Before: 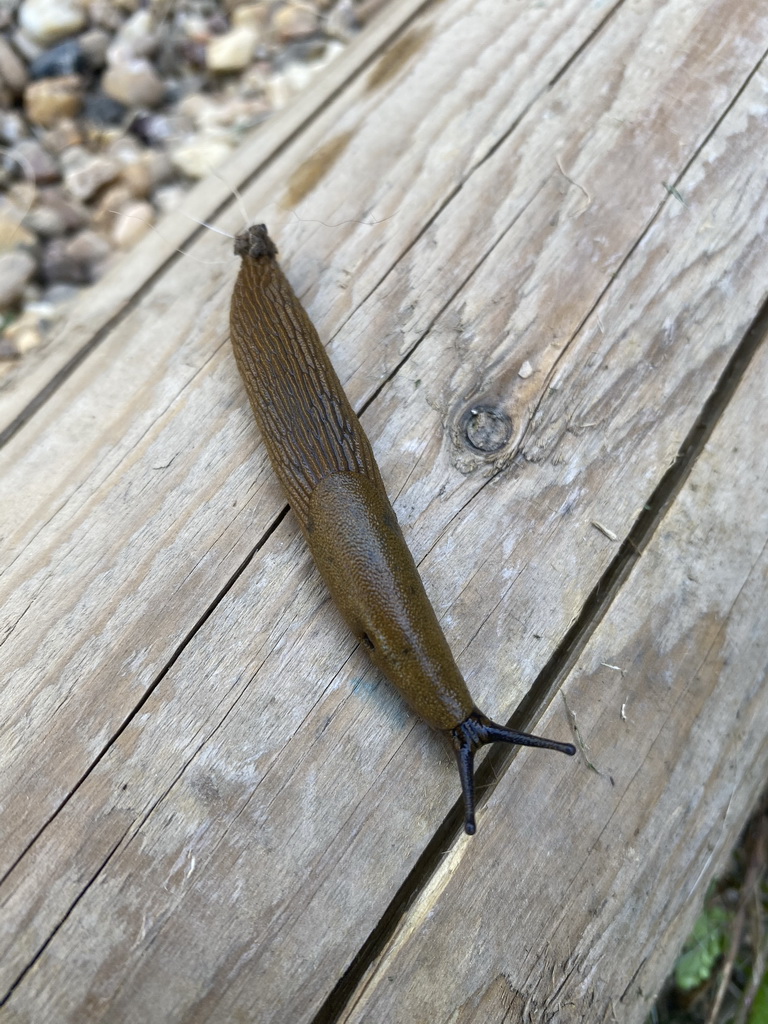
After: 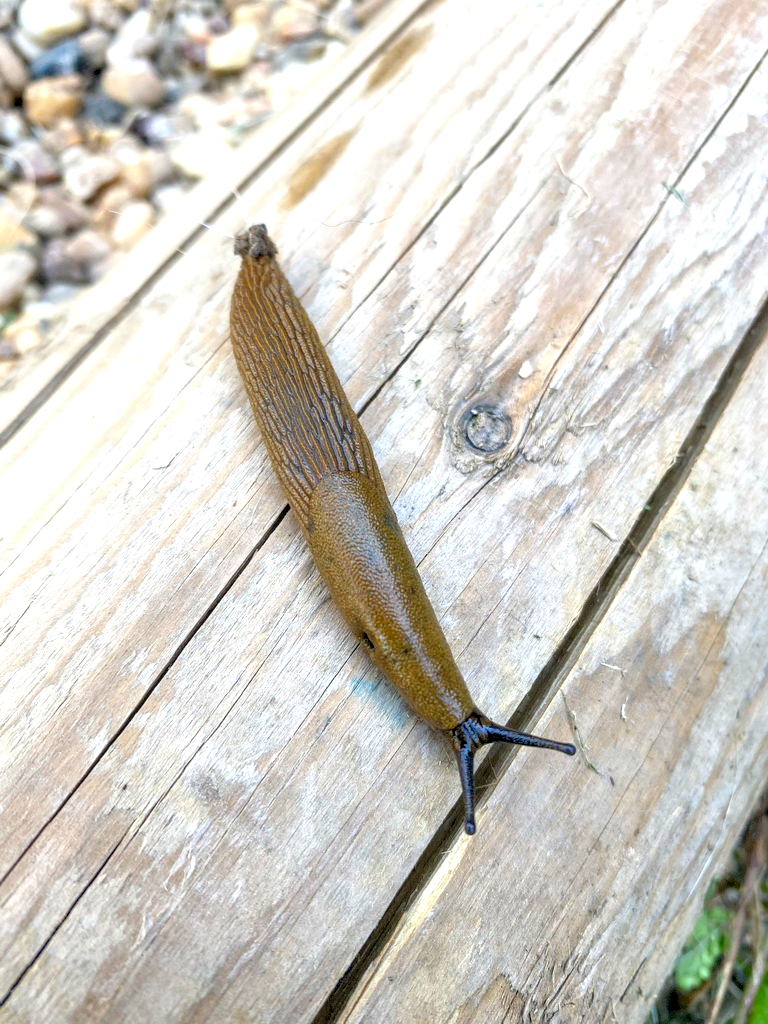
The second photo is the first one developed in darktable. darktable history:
levels: levels [0.036, 0.364, 0.827]
local contrast: on, module defaults
